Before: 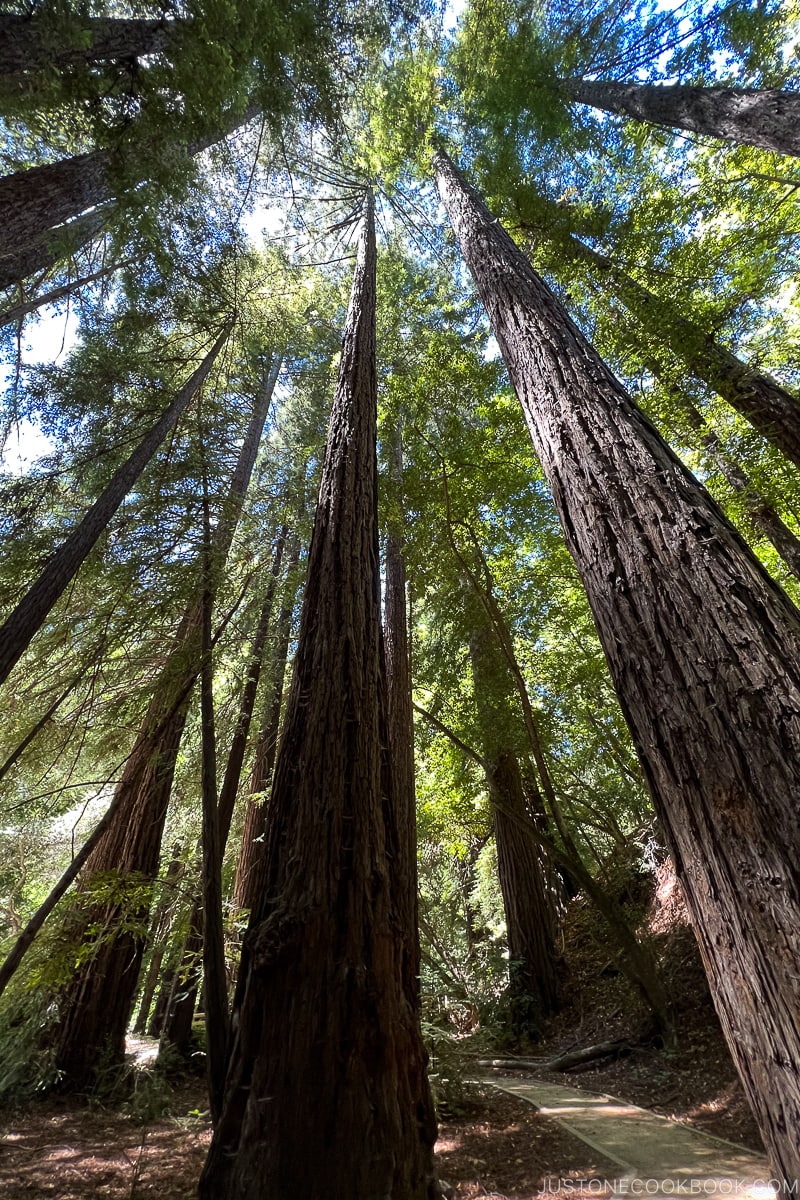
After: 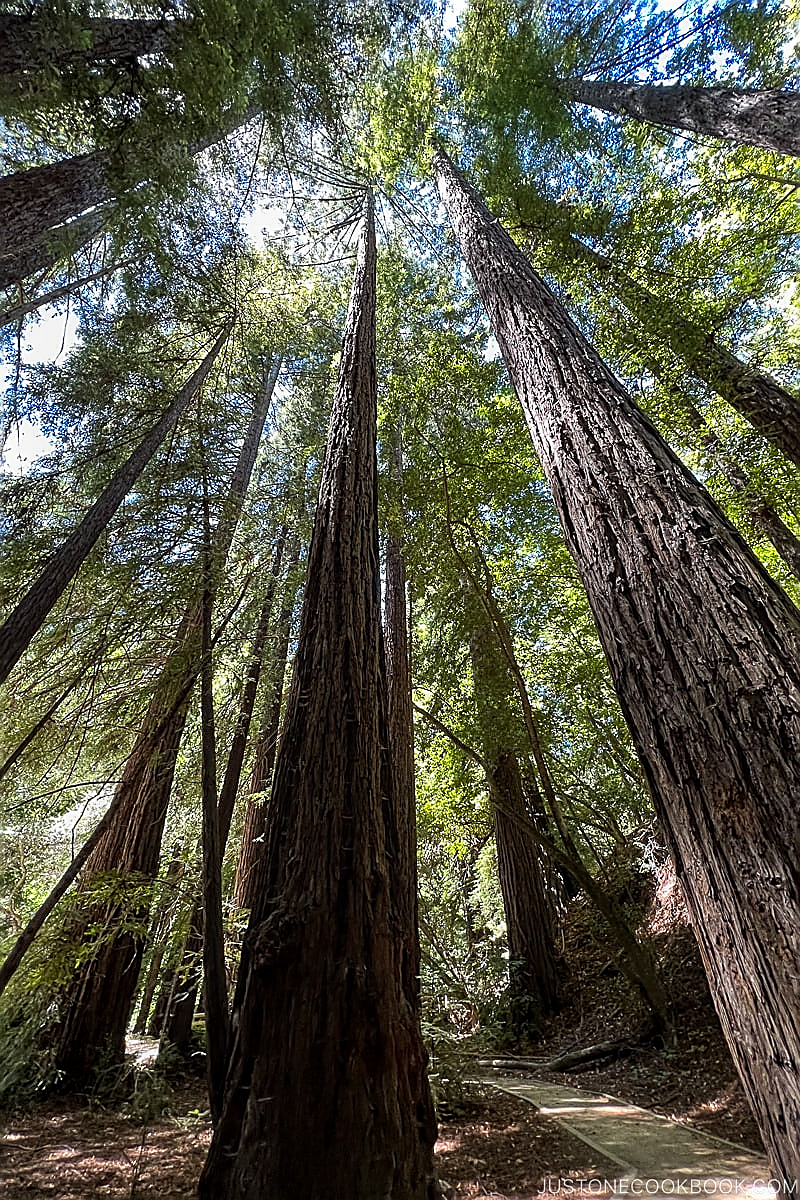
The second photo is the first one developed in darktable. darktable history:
exposure: compensate highlight preservation false
local contrast: on, module defaults
sharpen: radius 1.404, amount 1.232, threshold 0.607
